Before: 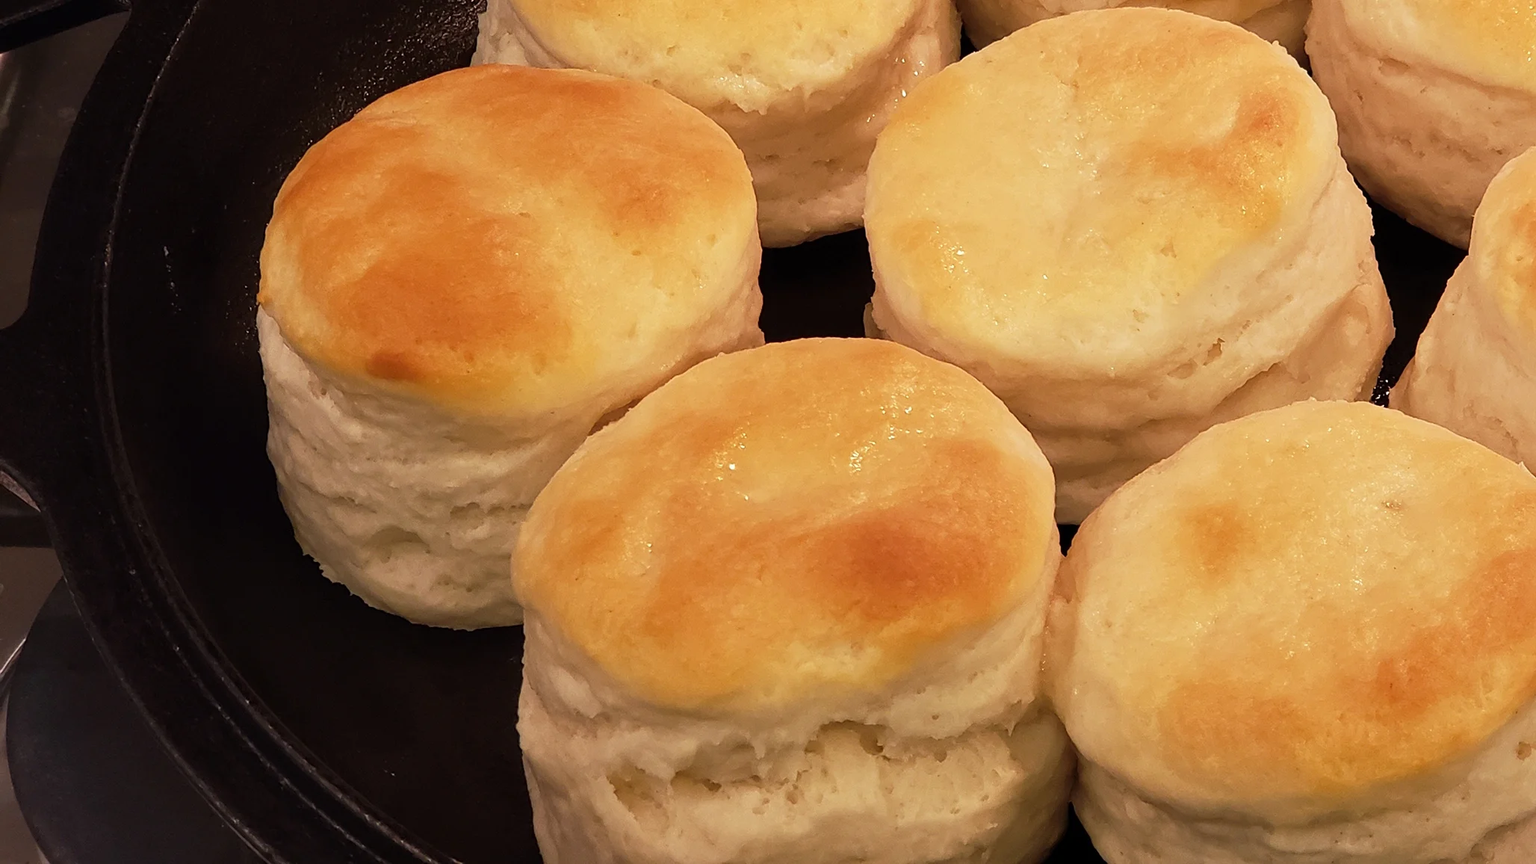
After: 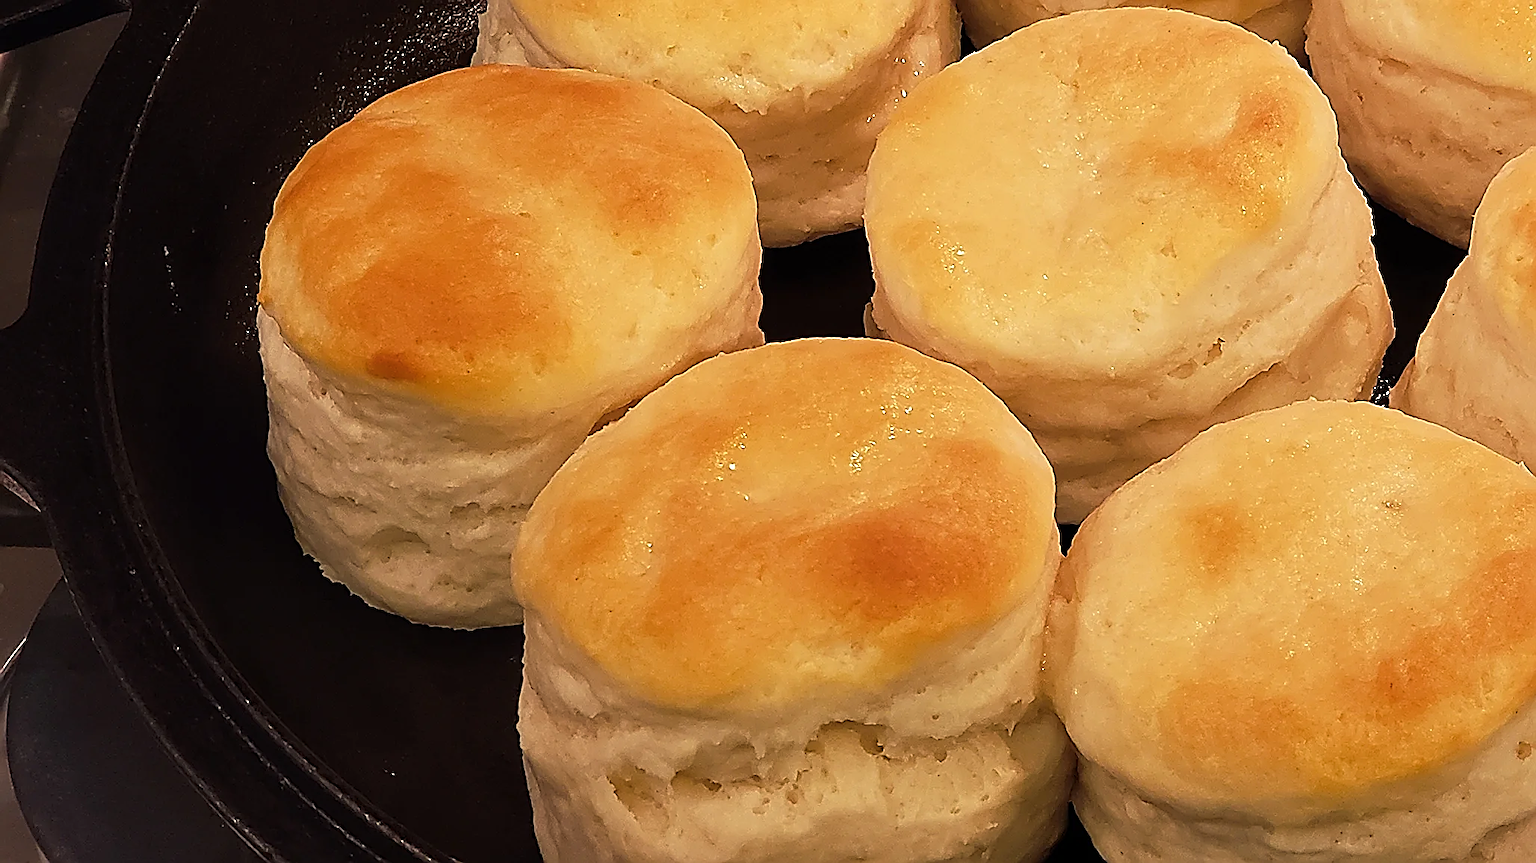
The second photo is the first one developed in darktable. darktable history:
color balance rgb: shadows lift › hue 87.06°, highlights gain › chroma 3.078%, highlights gain › hue 78.48°, perceptual saturation grading › global saturation 0.083%, perceptual saturation grading › mid-tones 11.027%
sharpen: amount 1.985
